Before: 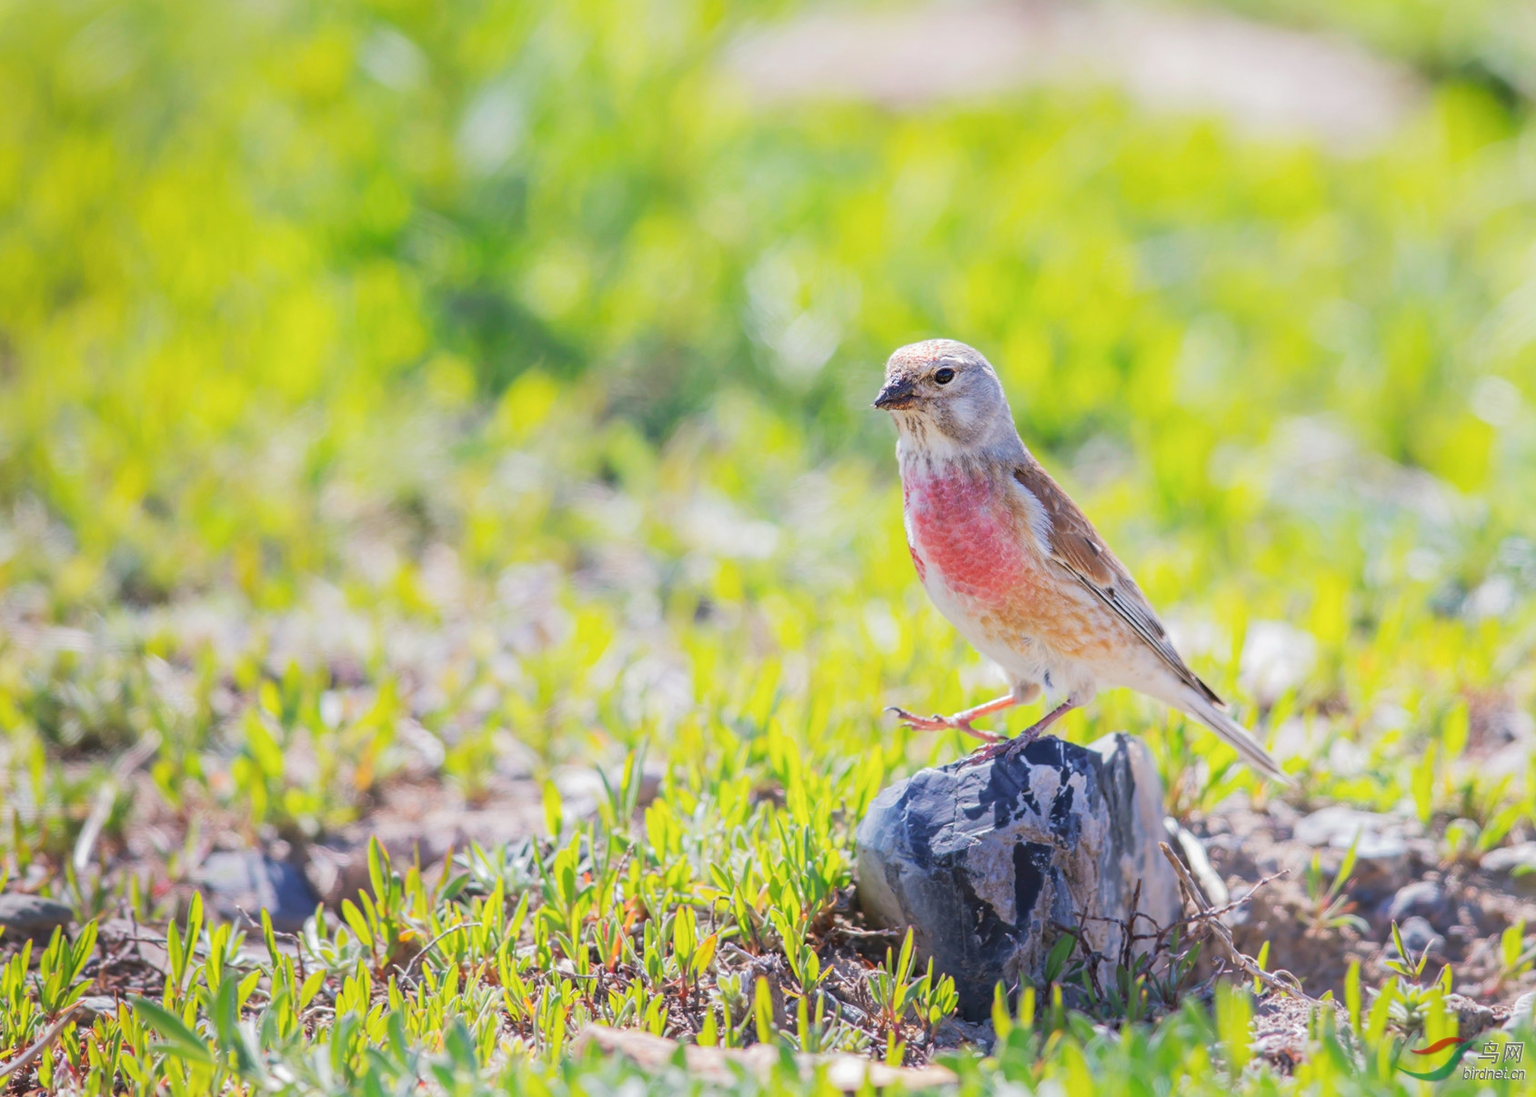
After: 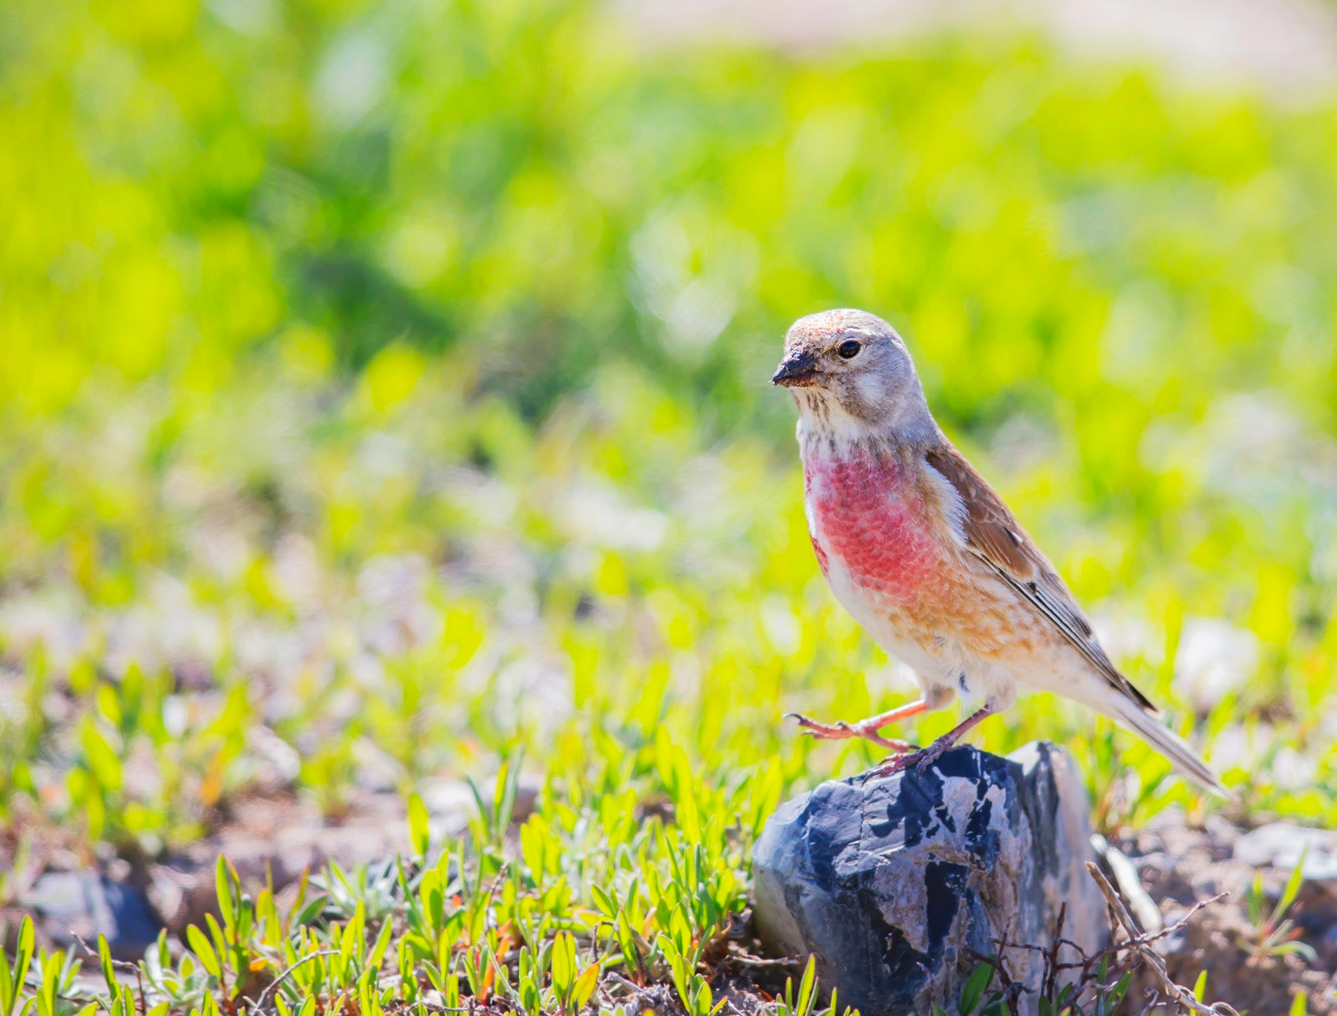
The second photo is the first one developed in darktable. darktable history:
crop: left 11.225%, top 5.381%, right 9.565%, bottom 10.314%
contrast brightness saturation: contrast 0.13, brightness -0.05, saturation 0.16
